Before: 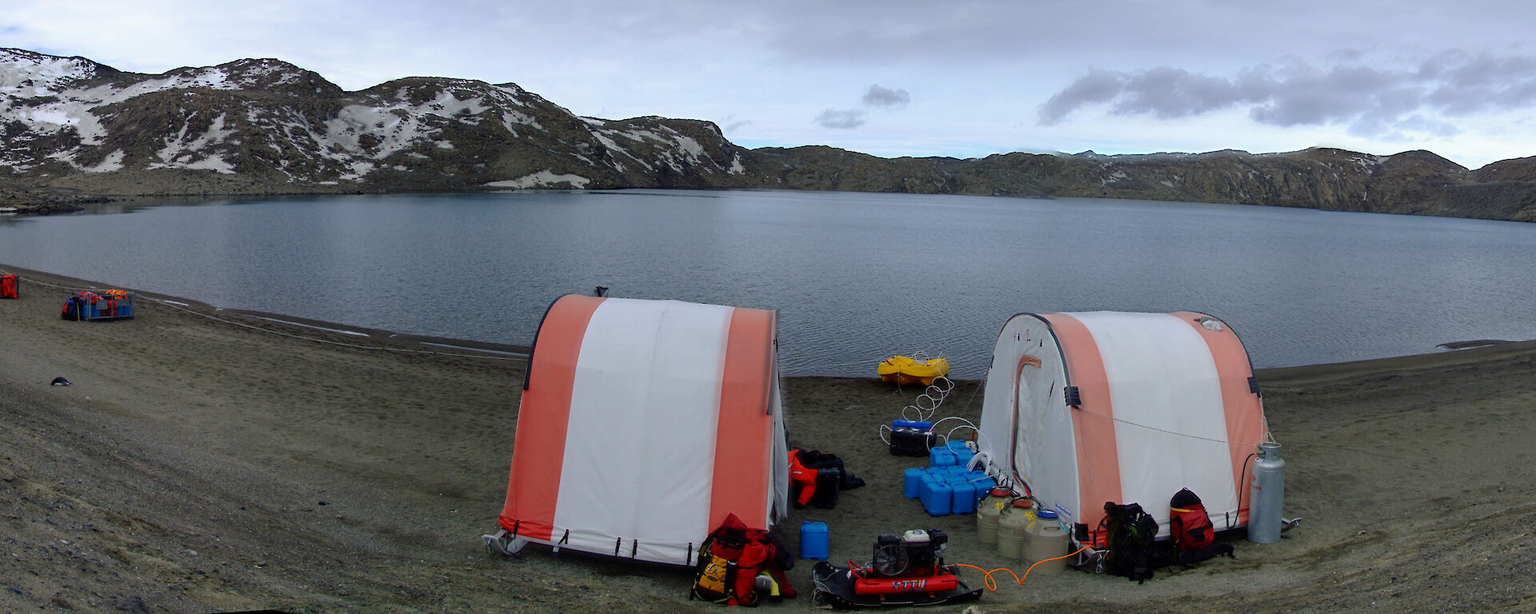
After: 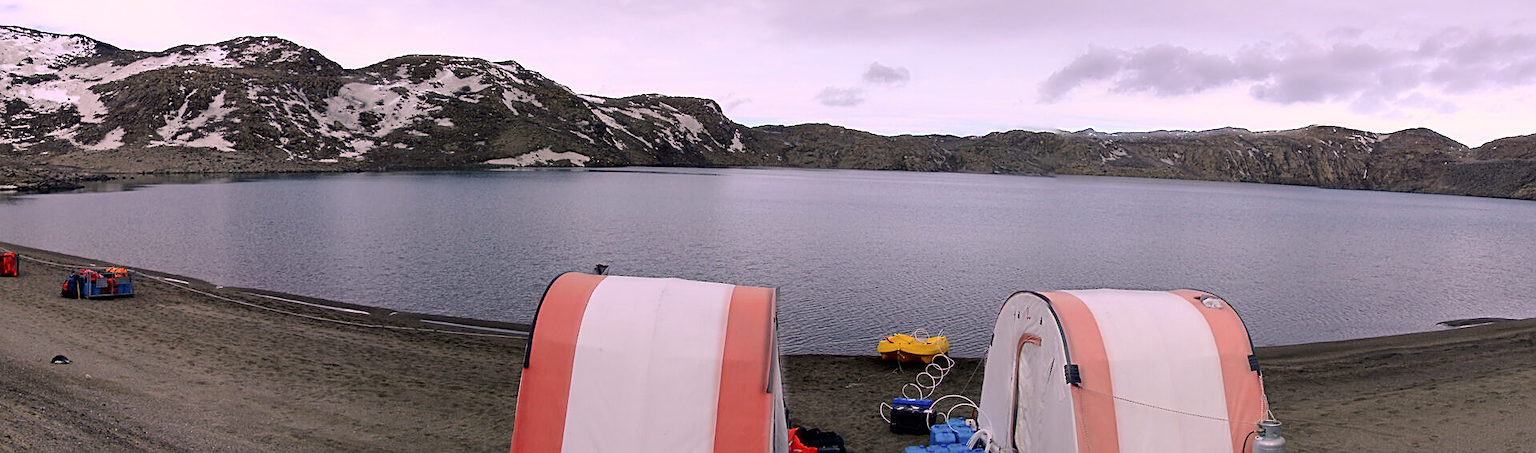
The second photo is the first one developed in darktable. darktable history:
color correction: highlights a* 14.49, highlights b* 4.78
crop: top 3.716%, bottom 21.425%
sharpen: on, module defaults
tone curve: curves: ch0 [(0, 0) (0.004, 0.001) (0.133, 0.112) (0.325, 0.362) (0.832, 0.893) (1, 1)], color space Lab, independent channels, preserve colors none
